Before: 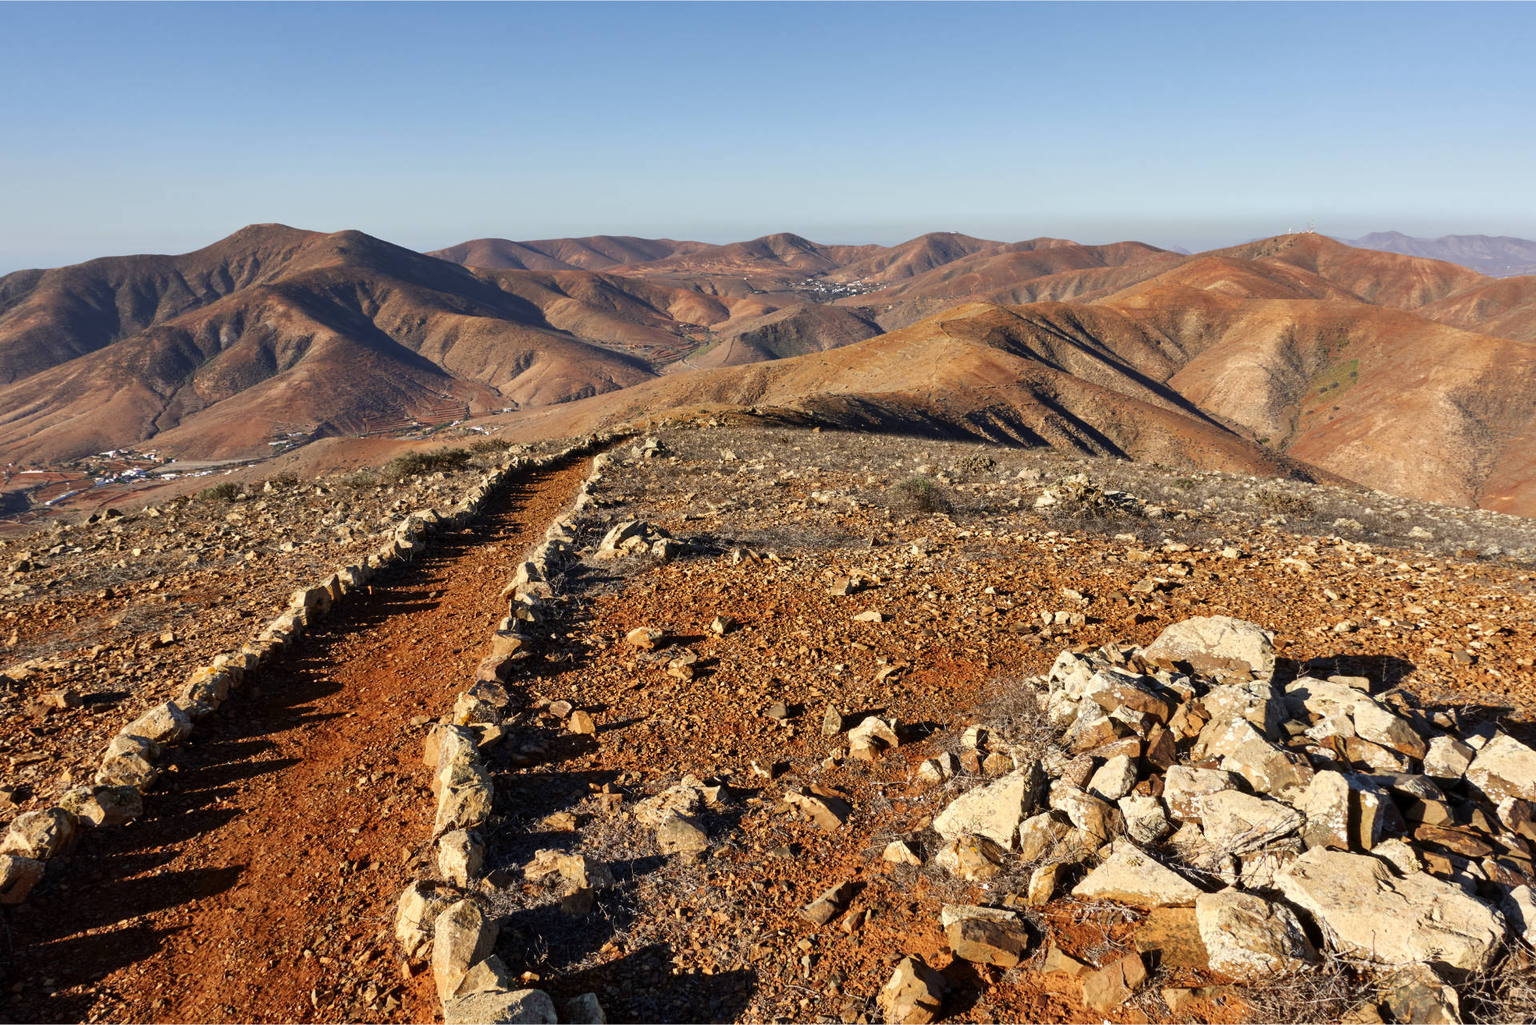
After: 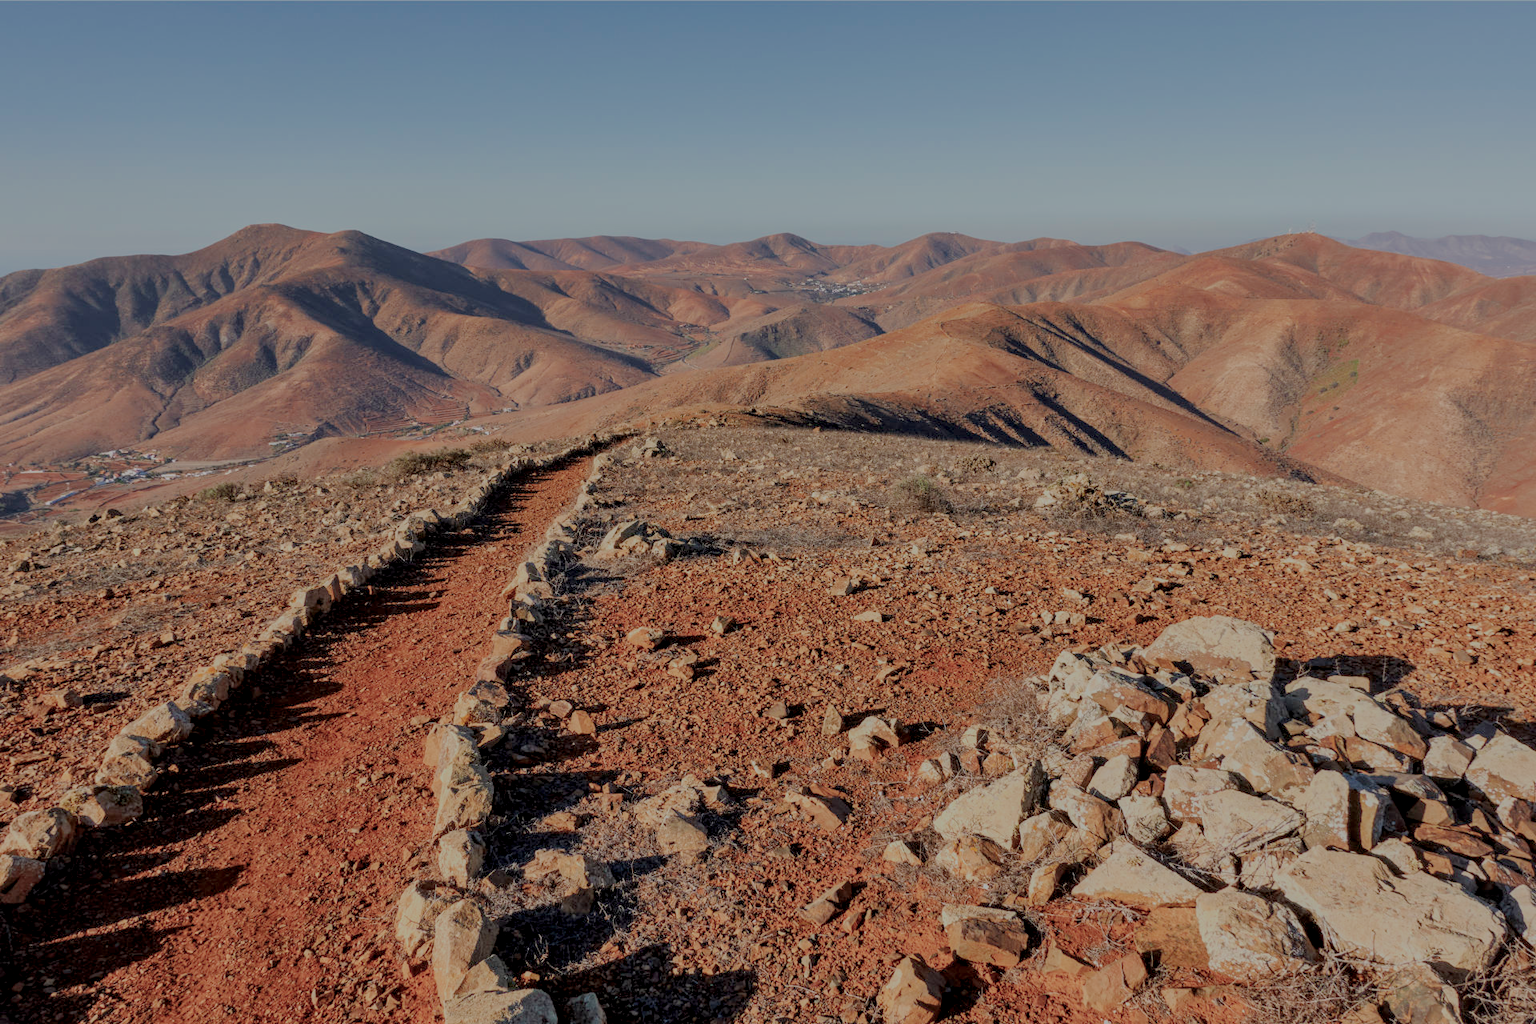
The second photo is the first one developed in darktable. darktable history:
local contrast: on, module defaults
exposure: exposure -0.114 EV, compensate highlight preservation false
filmic rgb: black relative exposure -13.94 EV, white relative exposure 7.97 EV, hardness 3.74, latitude 50.01%, contrast 0.508
